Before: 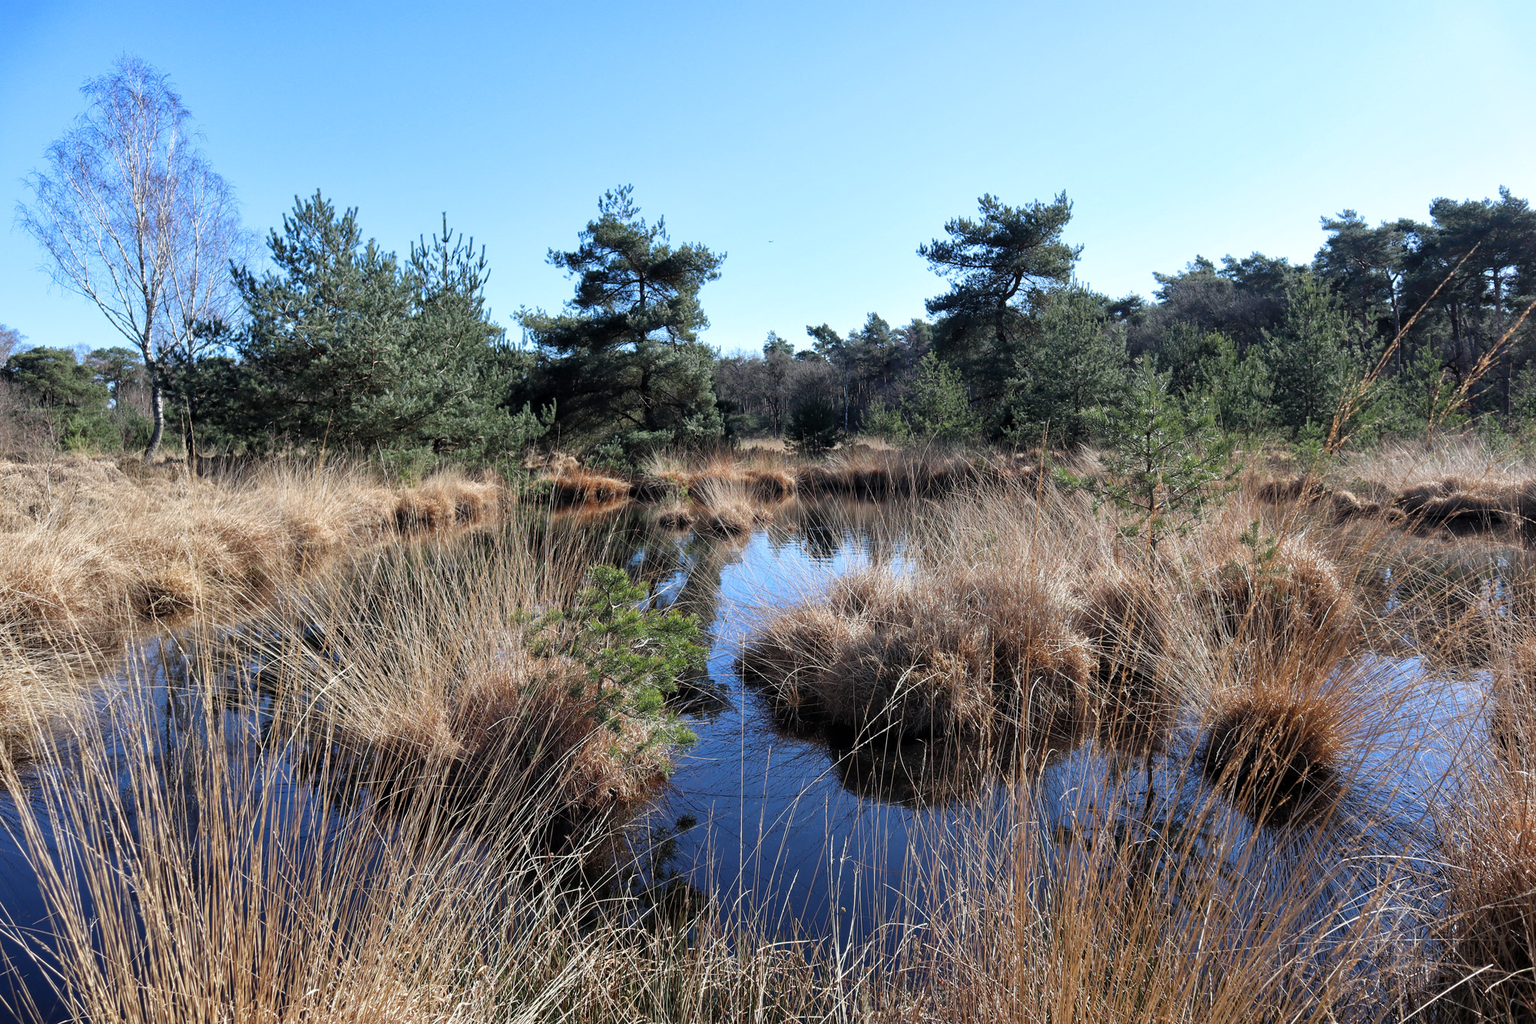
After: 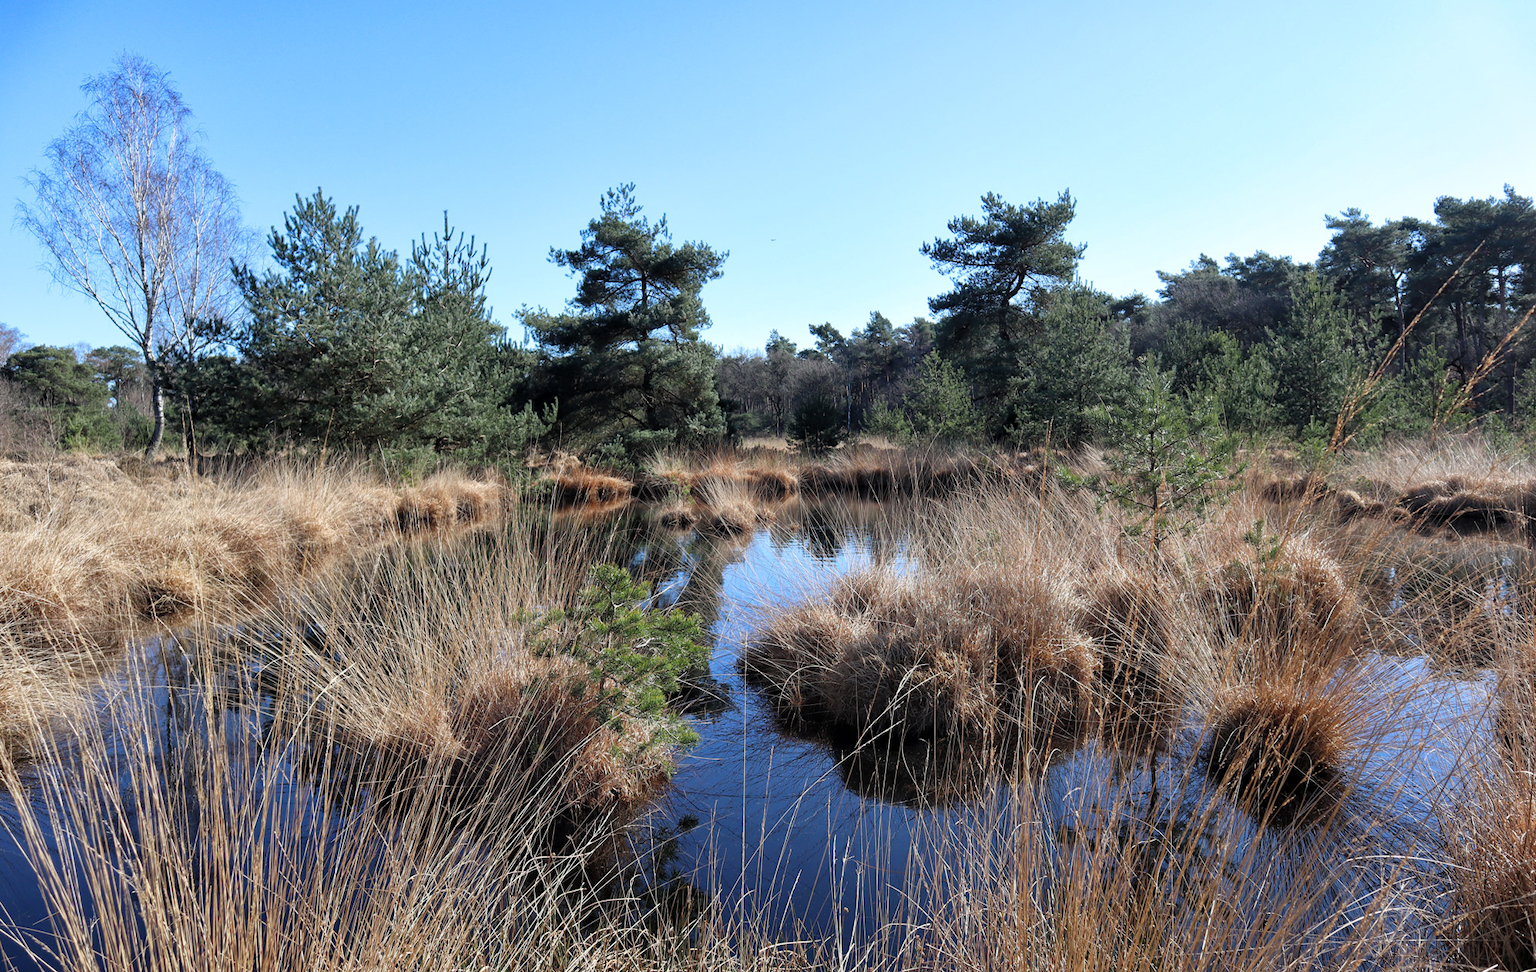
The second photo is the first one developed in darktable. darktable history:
crop: top 0.285%, right 0.256%, bottom 5.011%
